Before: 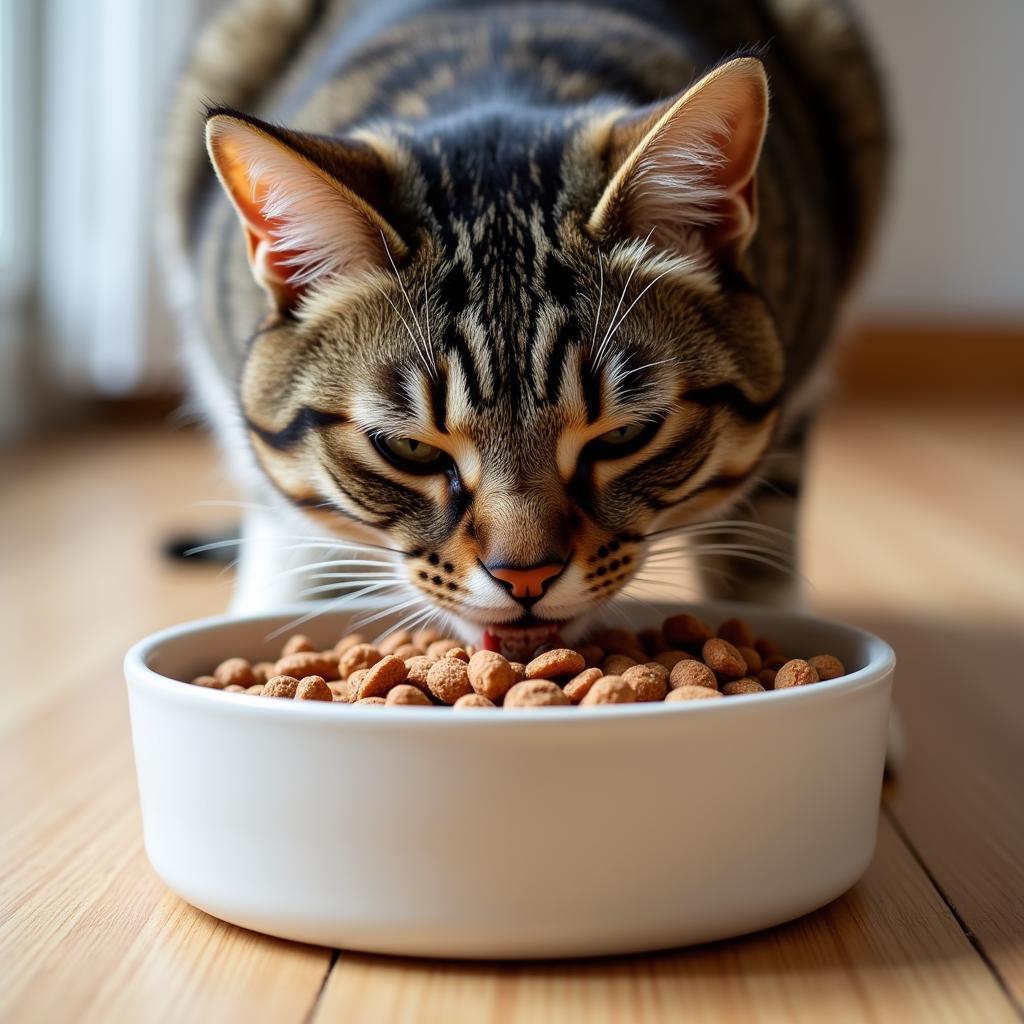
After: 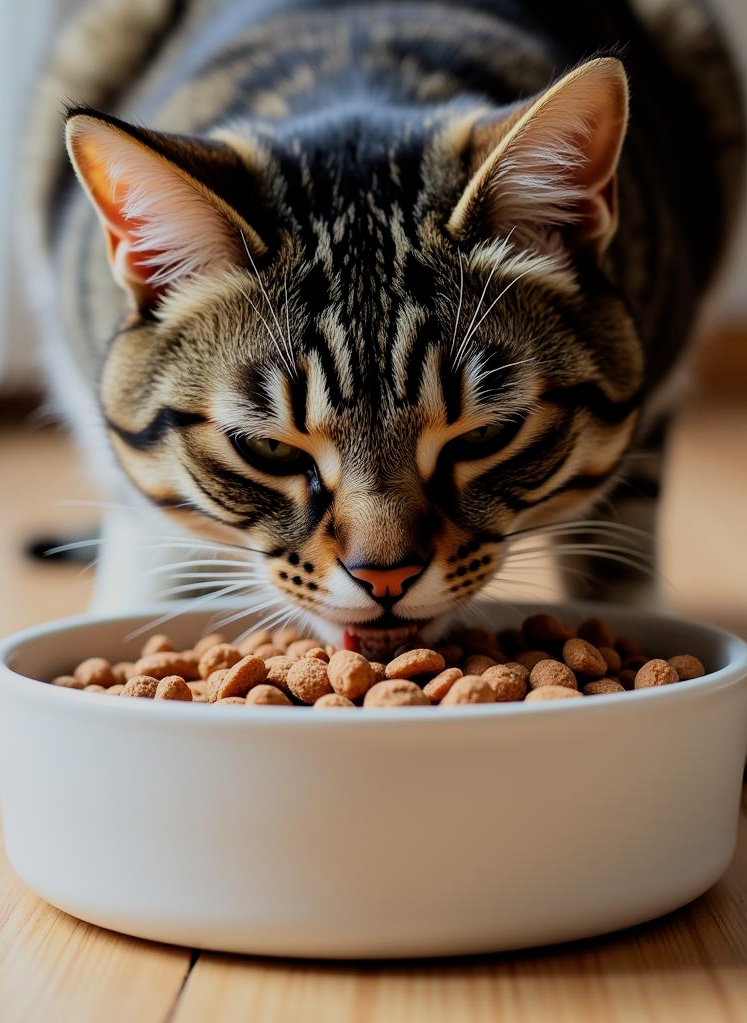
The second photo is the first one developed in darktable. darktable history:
filmic rgb: black relative exposure -7.65 EV, white relative exposure 4.56 EV, threshold 2.95 EV, hardness 3.61, contrast 1.051, color science v6 (2022), enable highlight reconstruction true
crop: left 13.697%, top 0%, right 13.261%
